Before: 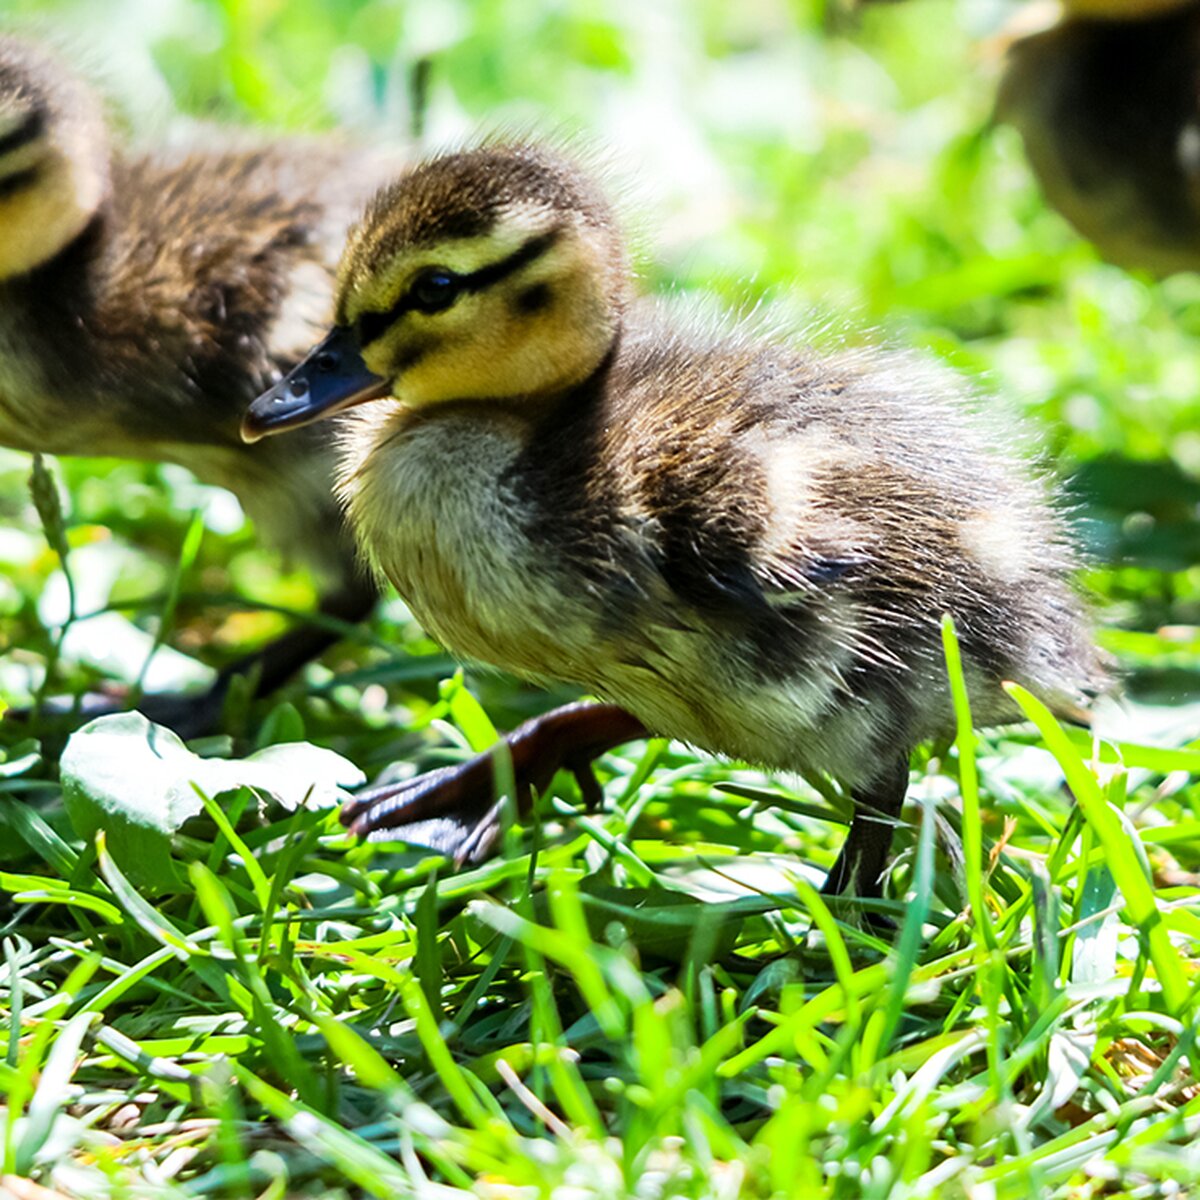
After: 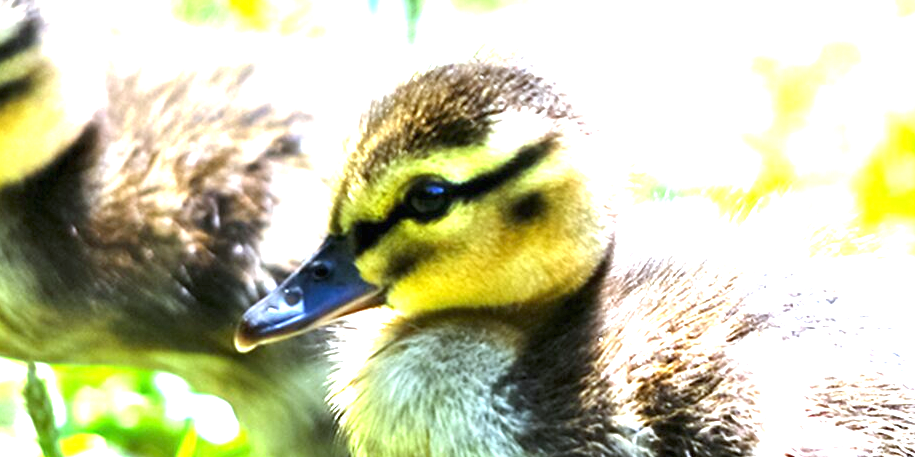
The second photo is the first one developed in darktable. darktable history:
crop: left 0.579%, top 7.627%, right 23.167%, bottom 54.275%
exposure: black level correction 0, exposure 1.9 EV, compensate highlight preservation false
rotate and perspective: automatic cropping original format, crop left 0, crop top 0
white balance: red 0.931, blue 1.11
